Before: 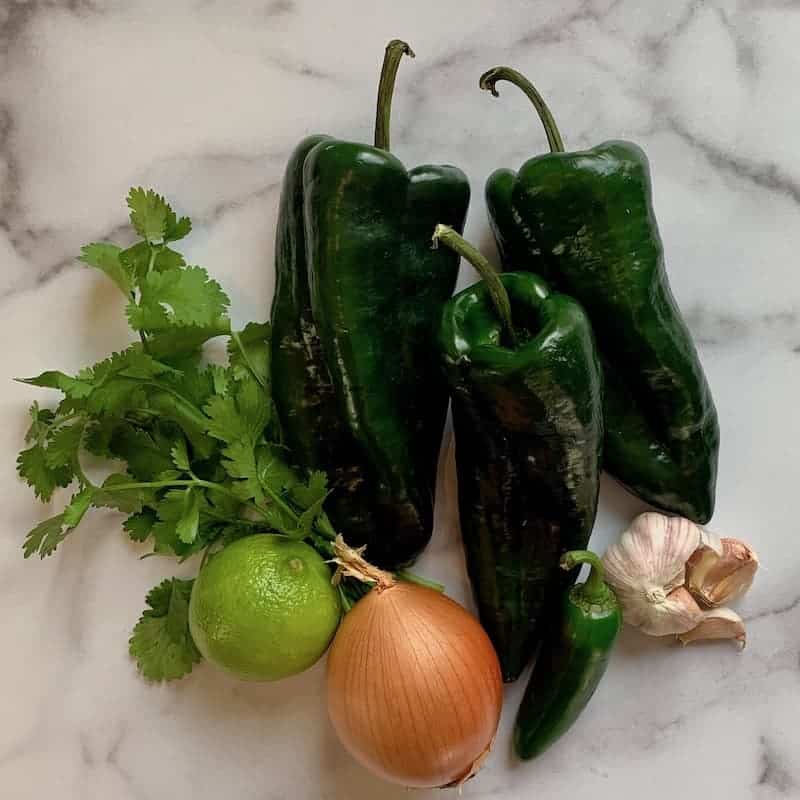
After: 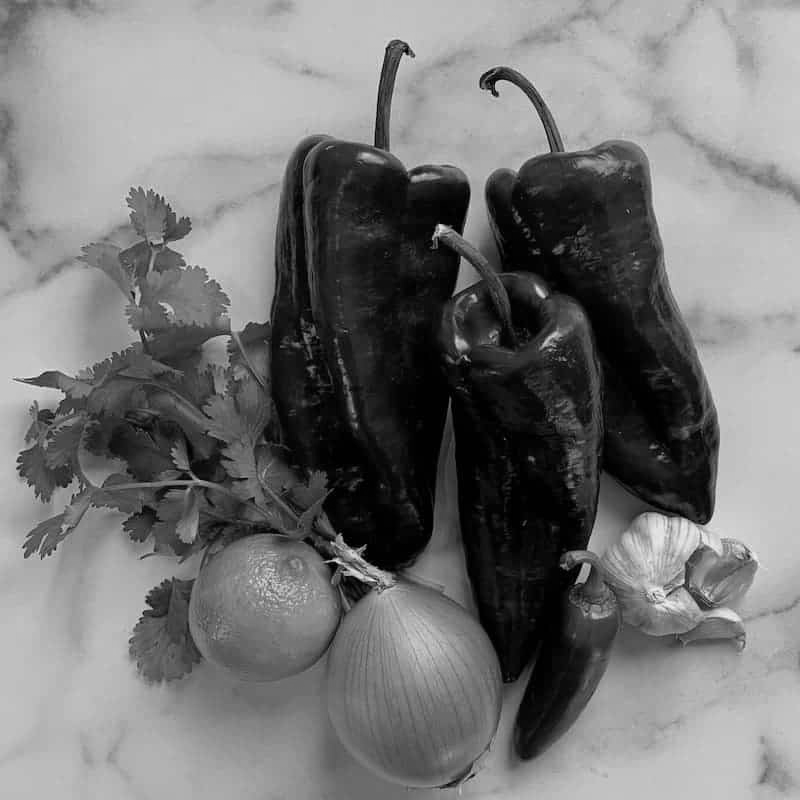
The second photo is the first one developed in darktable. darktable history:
white balance: red 0.924, blue 1.095
monochrome: on, module defaults
